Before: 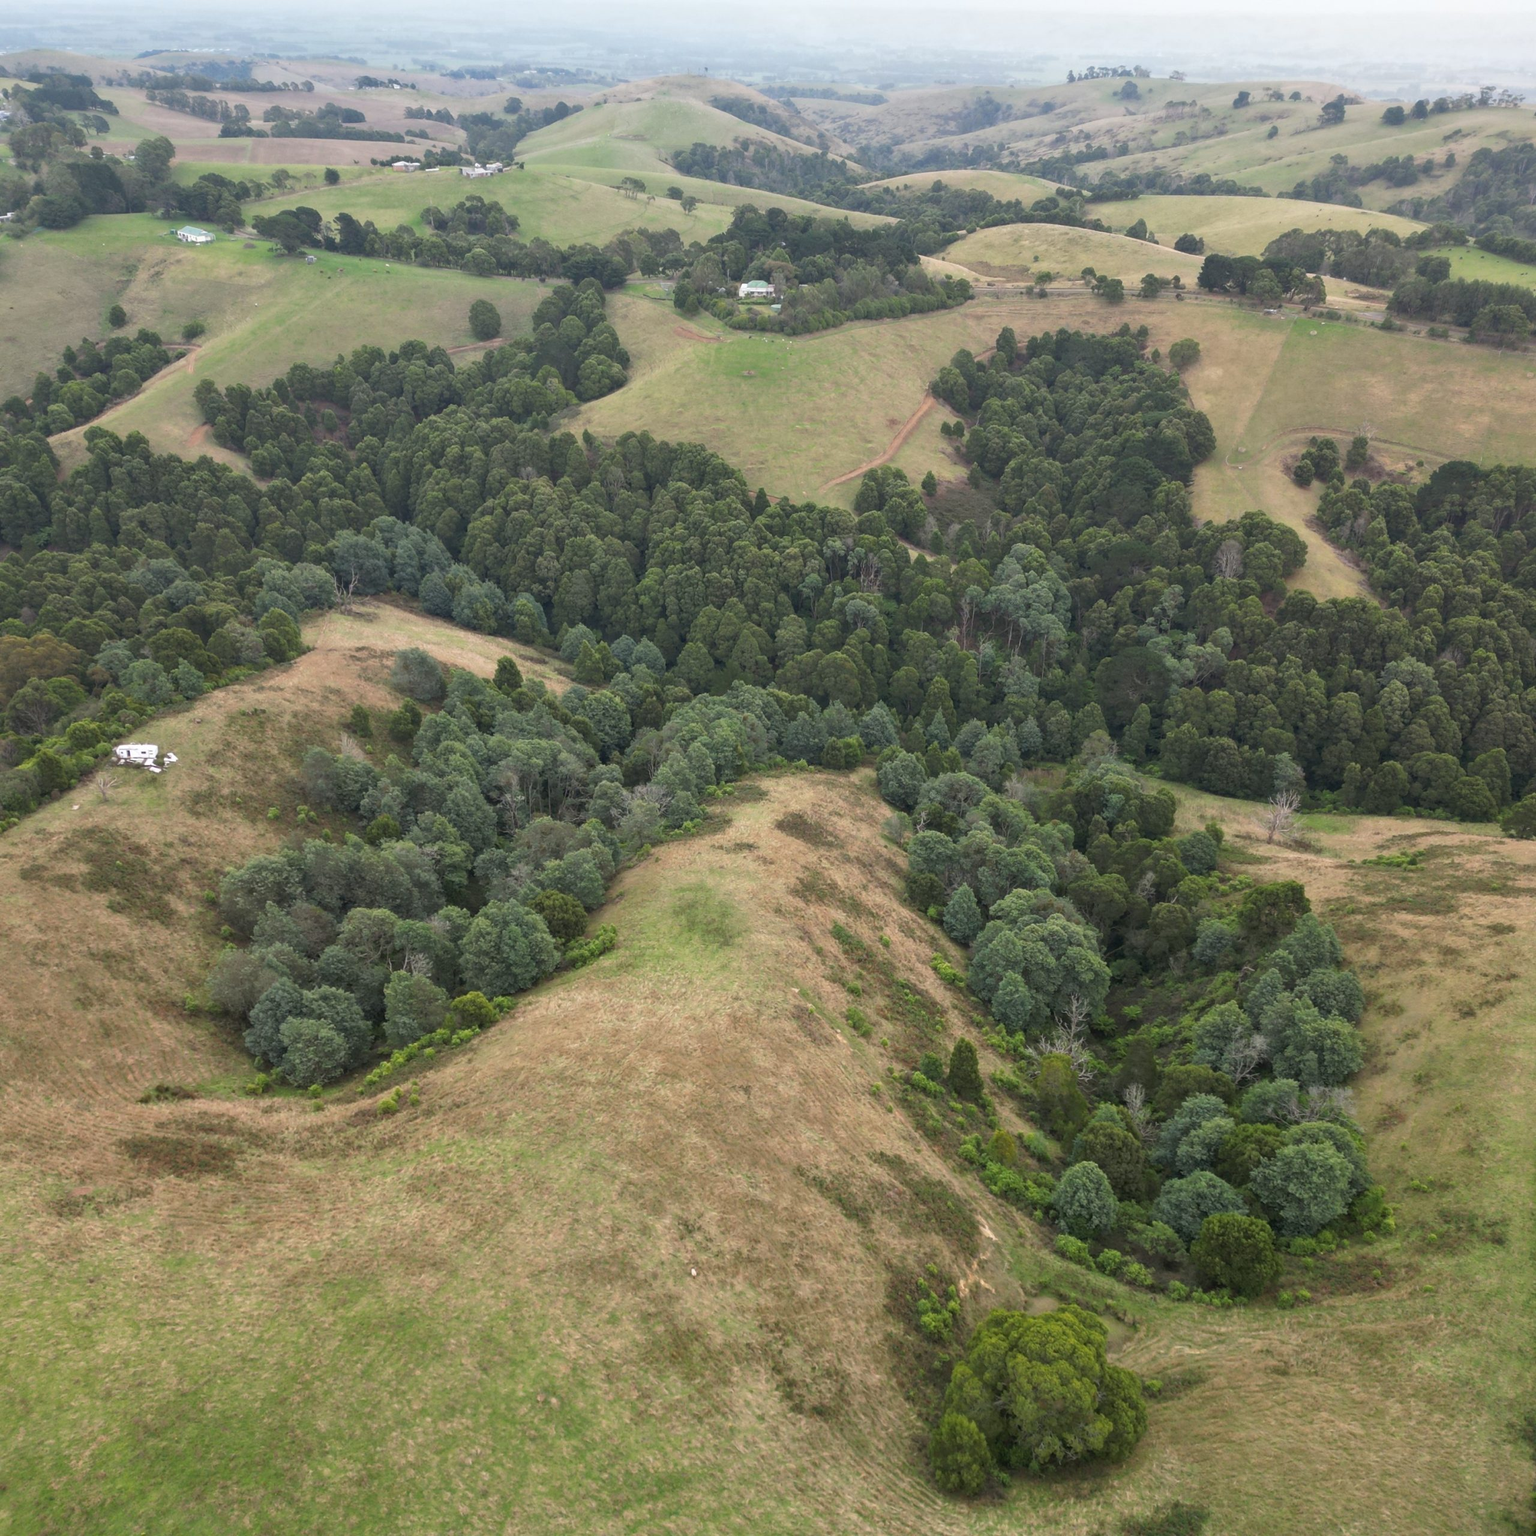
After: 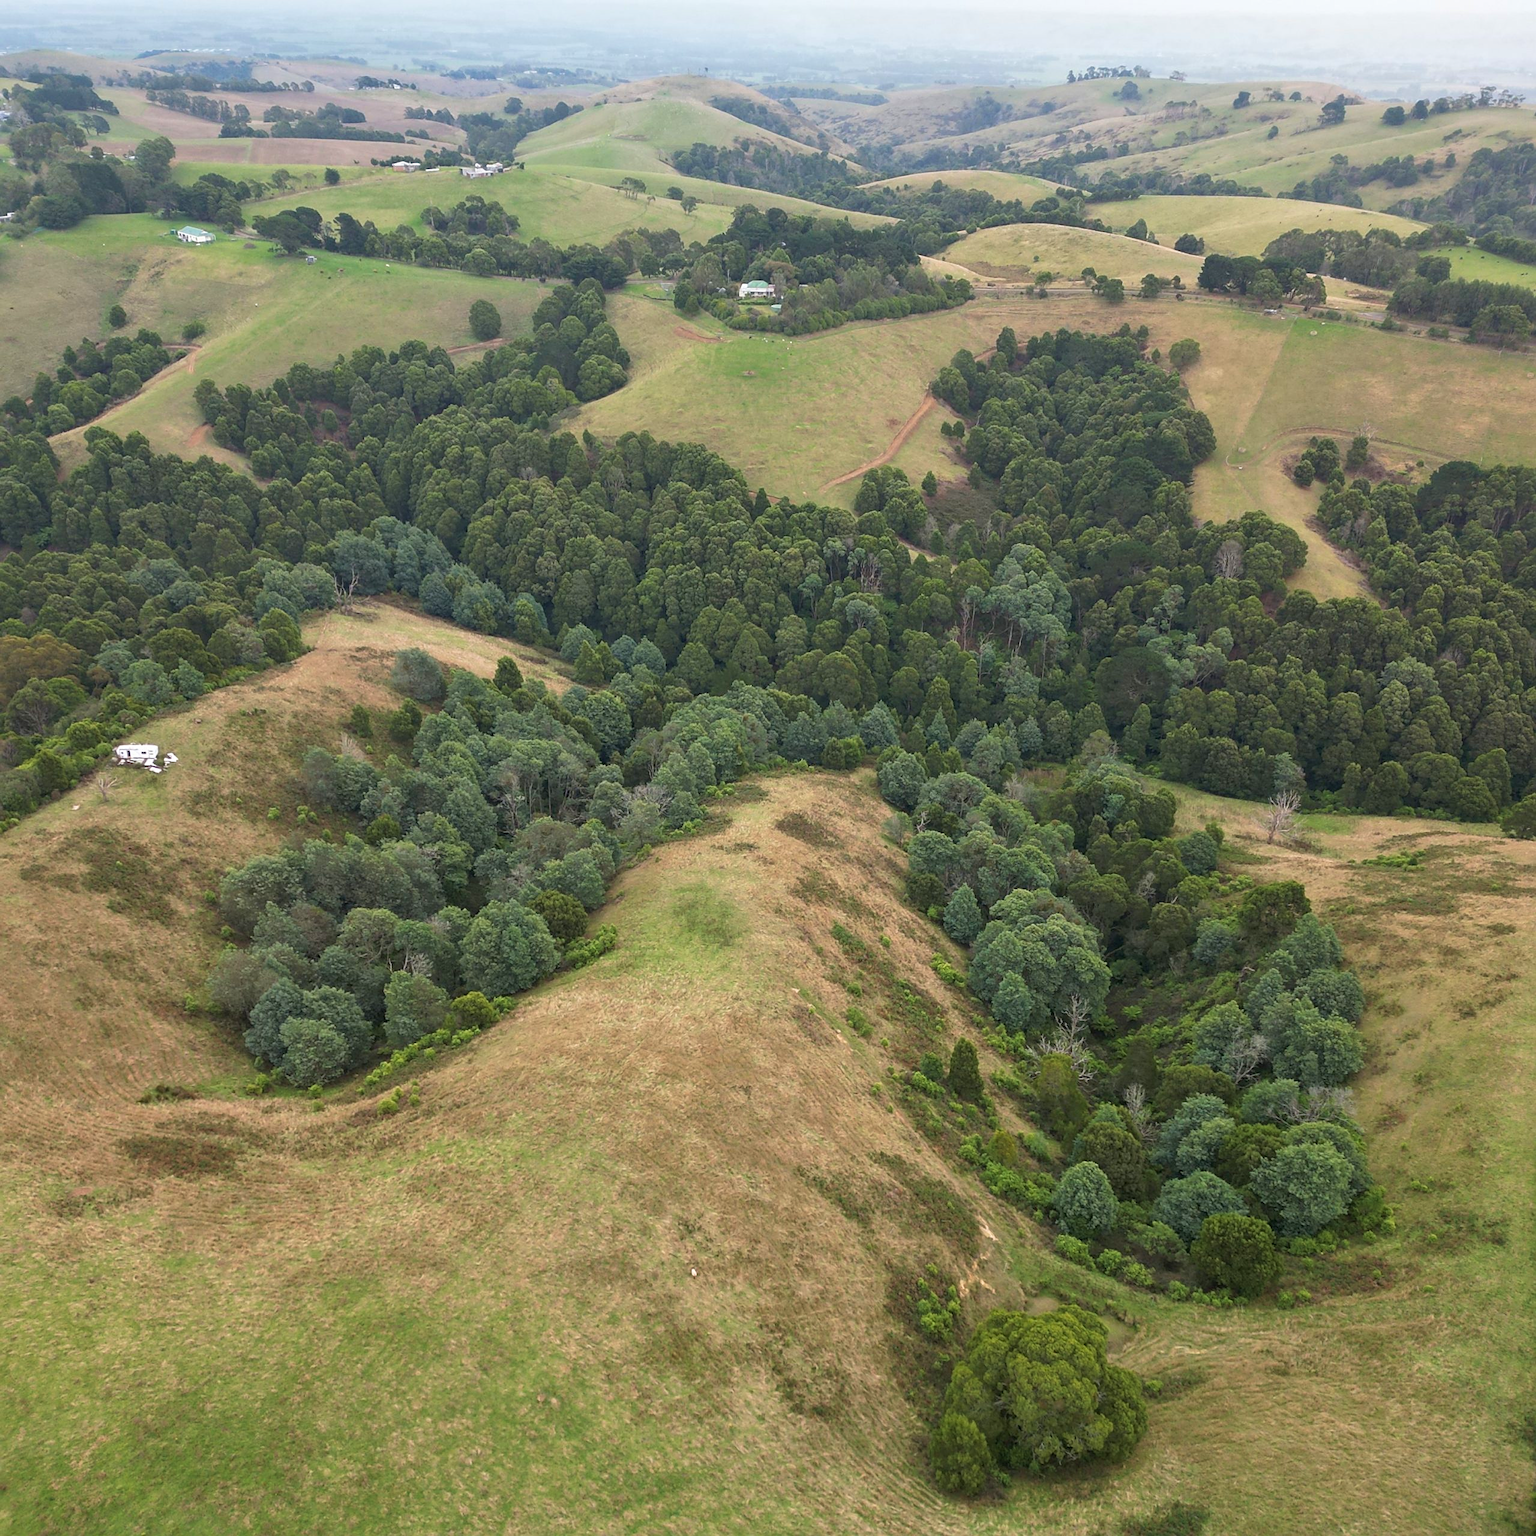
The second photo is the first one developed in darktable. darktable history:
velvia: strength 26.34%
sharpen: on, module defaults
exposure: compensate exposure bias true, compensate highlight preservation false
